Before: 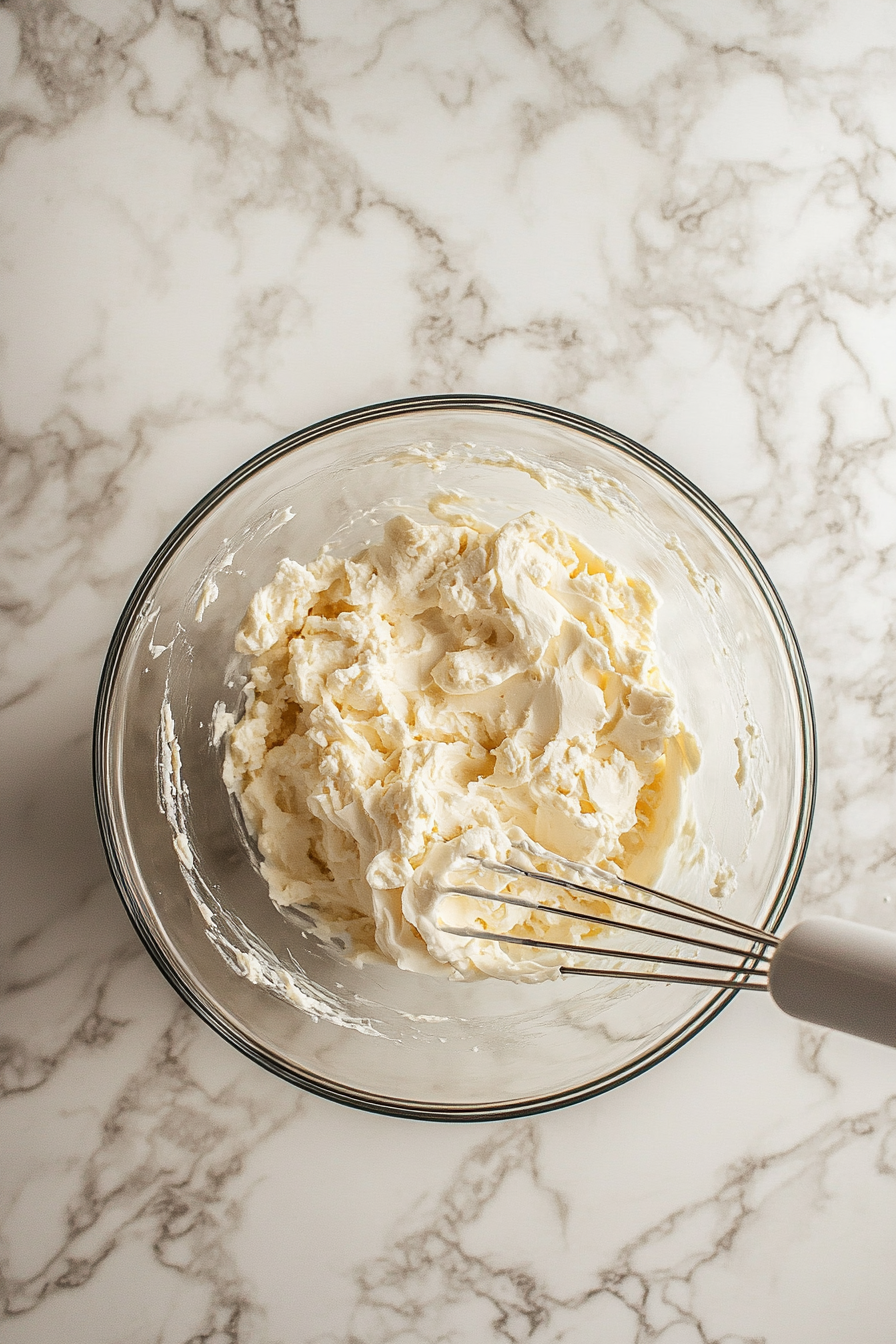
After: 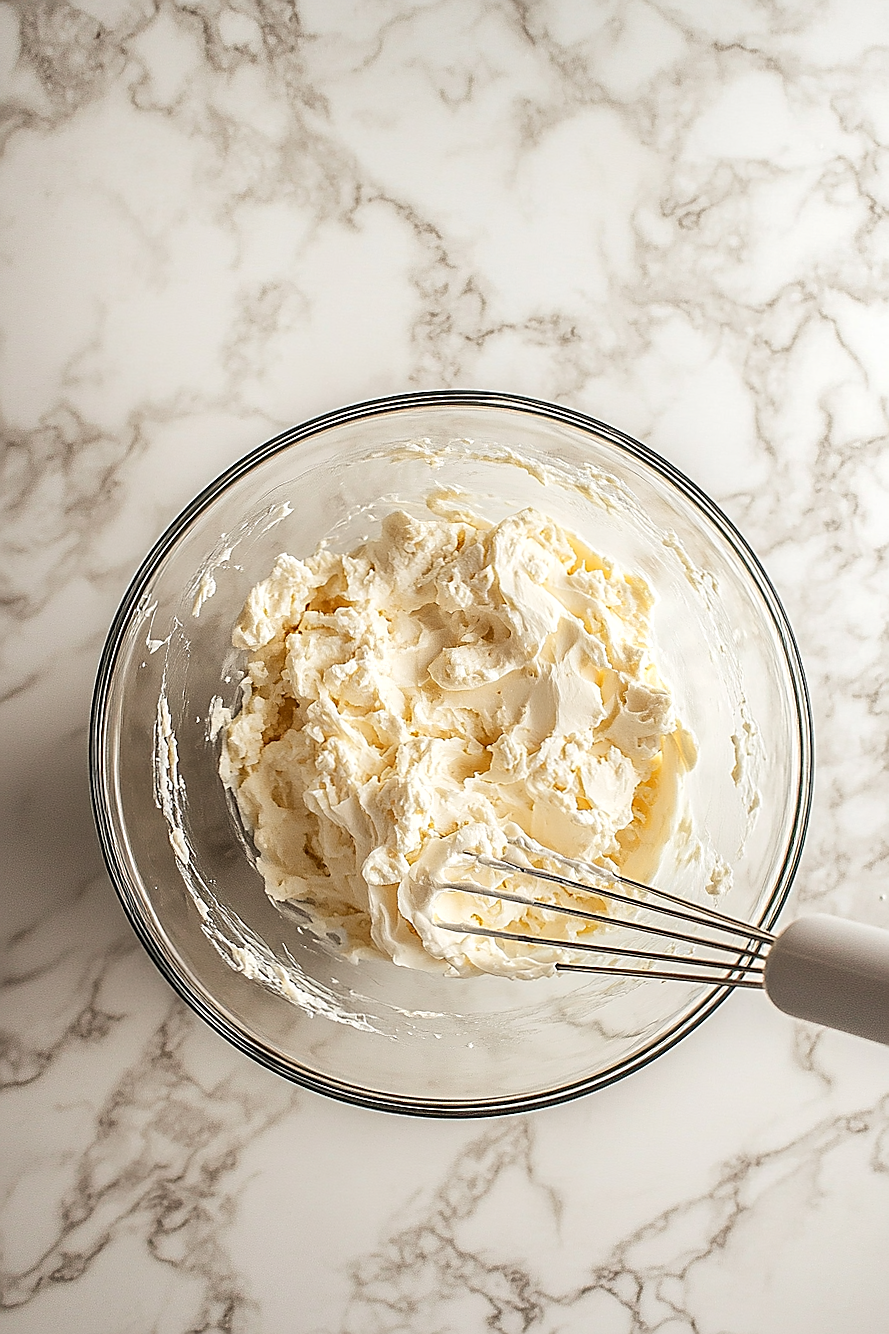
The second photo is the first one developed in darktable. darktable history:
sharpen: radius 1.353, amount 1.246, threshold 0.789
exposure: black level correction 0.001, exposure 0.142 EV, compensate exposure bias true, compensate highlight preservation false
crop and rotate: angle -0.282°
